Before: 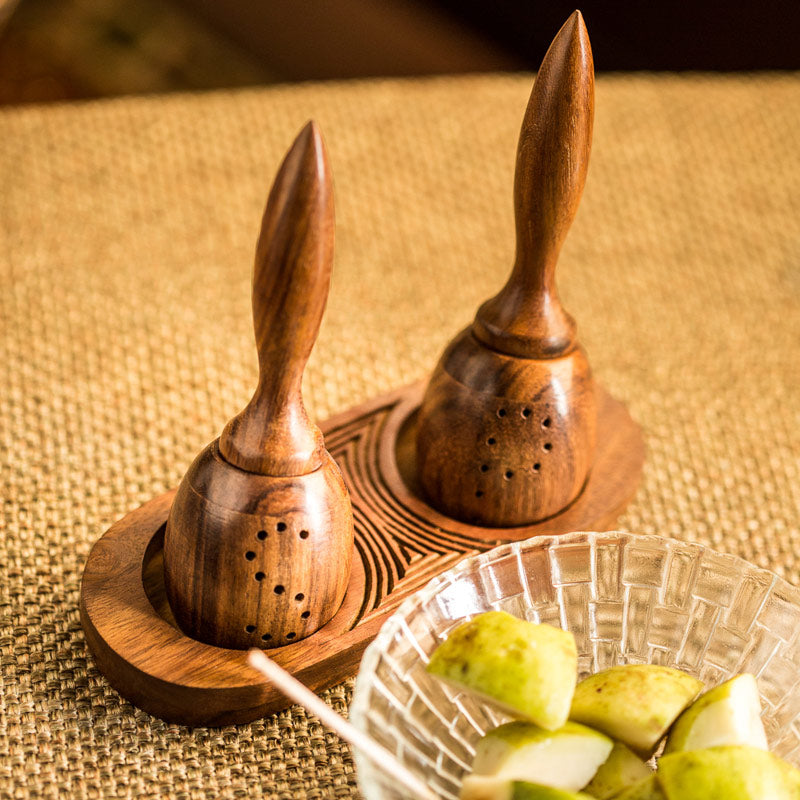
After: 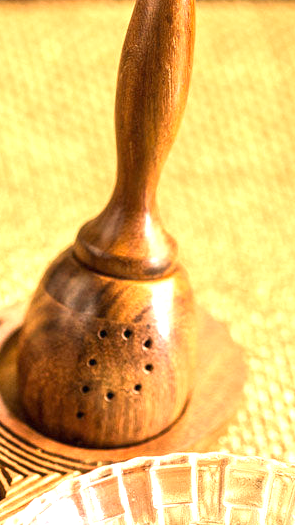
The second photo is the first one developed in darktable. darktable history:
crop and rotate: left 49.936%, top 10.094%, right 13.136%, bottom 24.256%
exposure: black level correction 0, exposure 1.1 EV, compensate exposure bias true, compensate highlight preservation false
